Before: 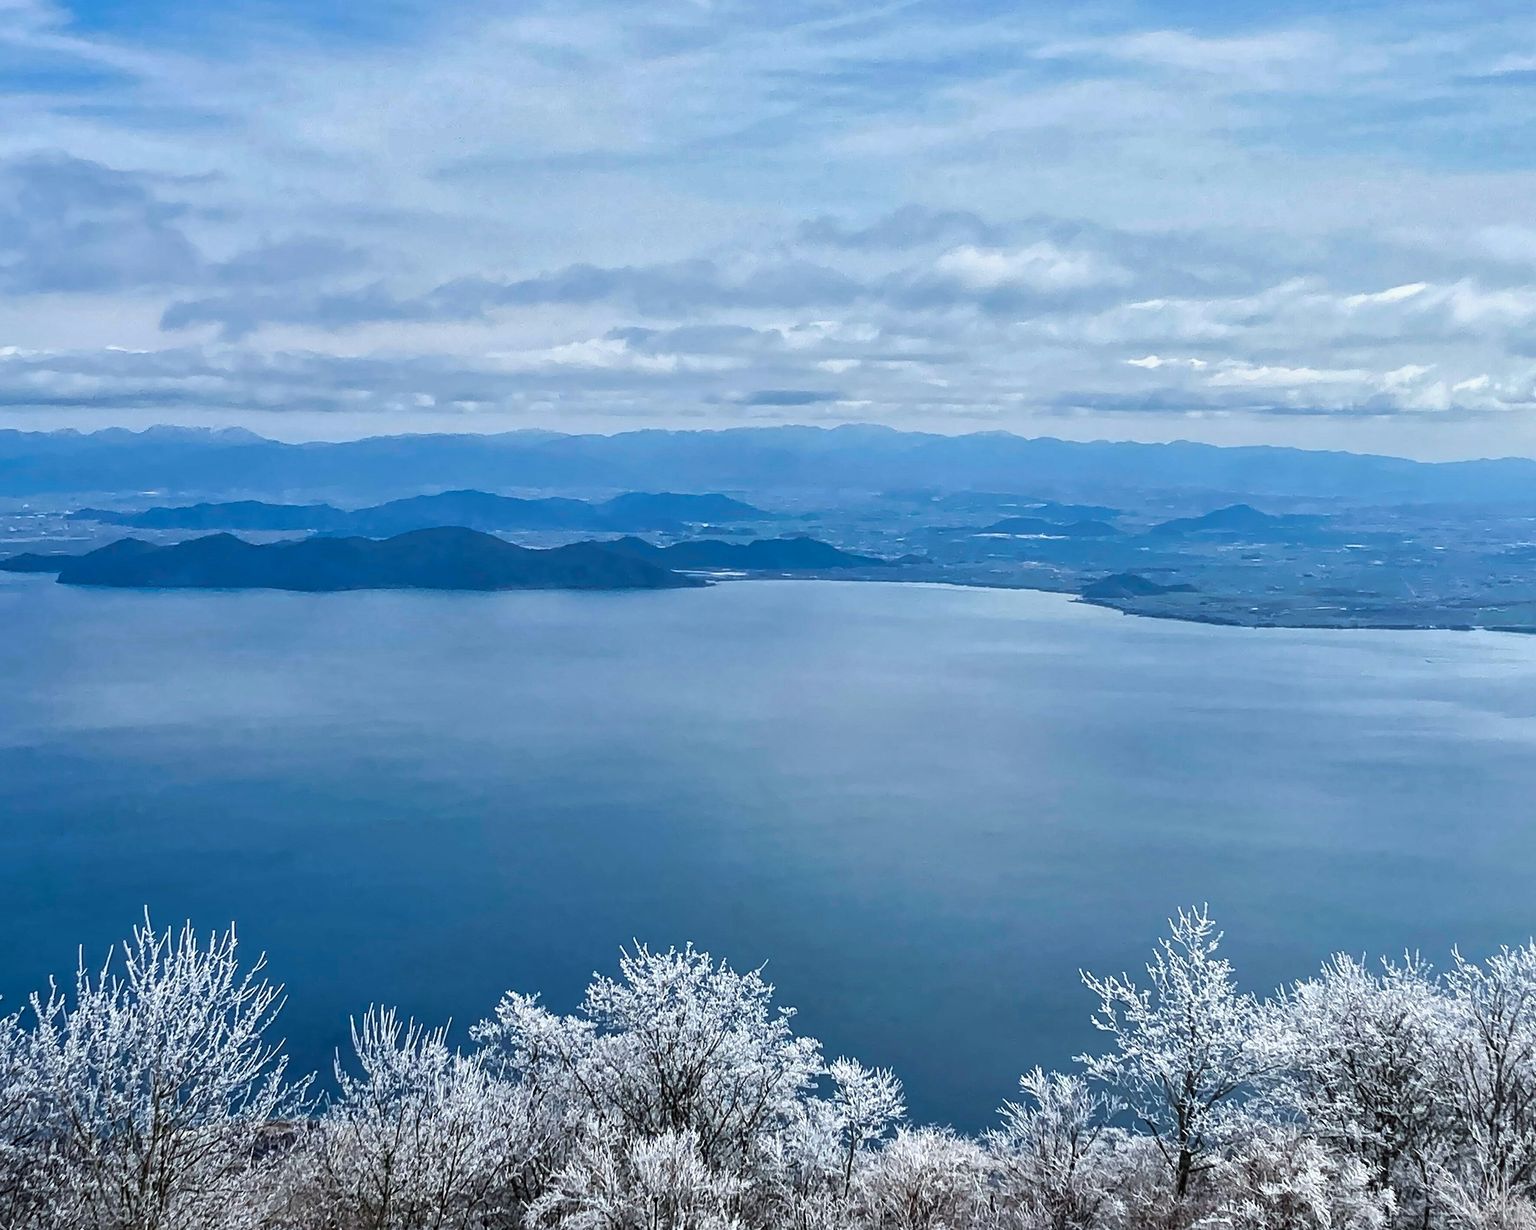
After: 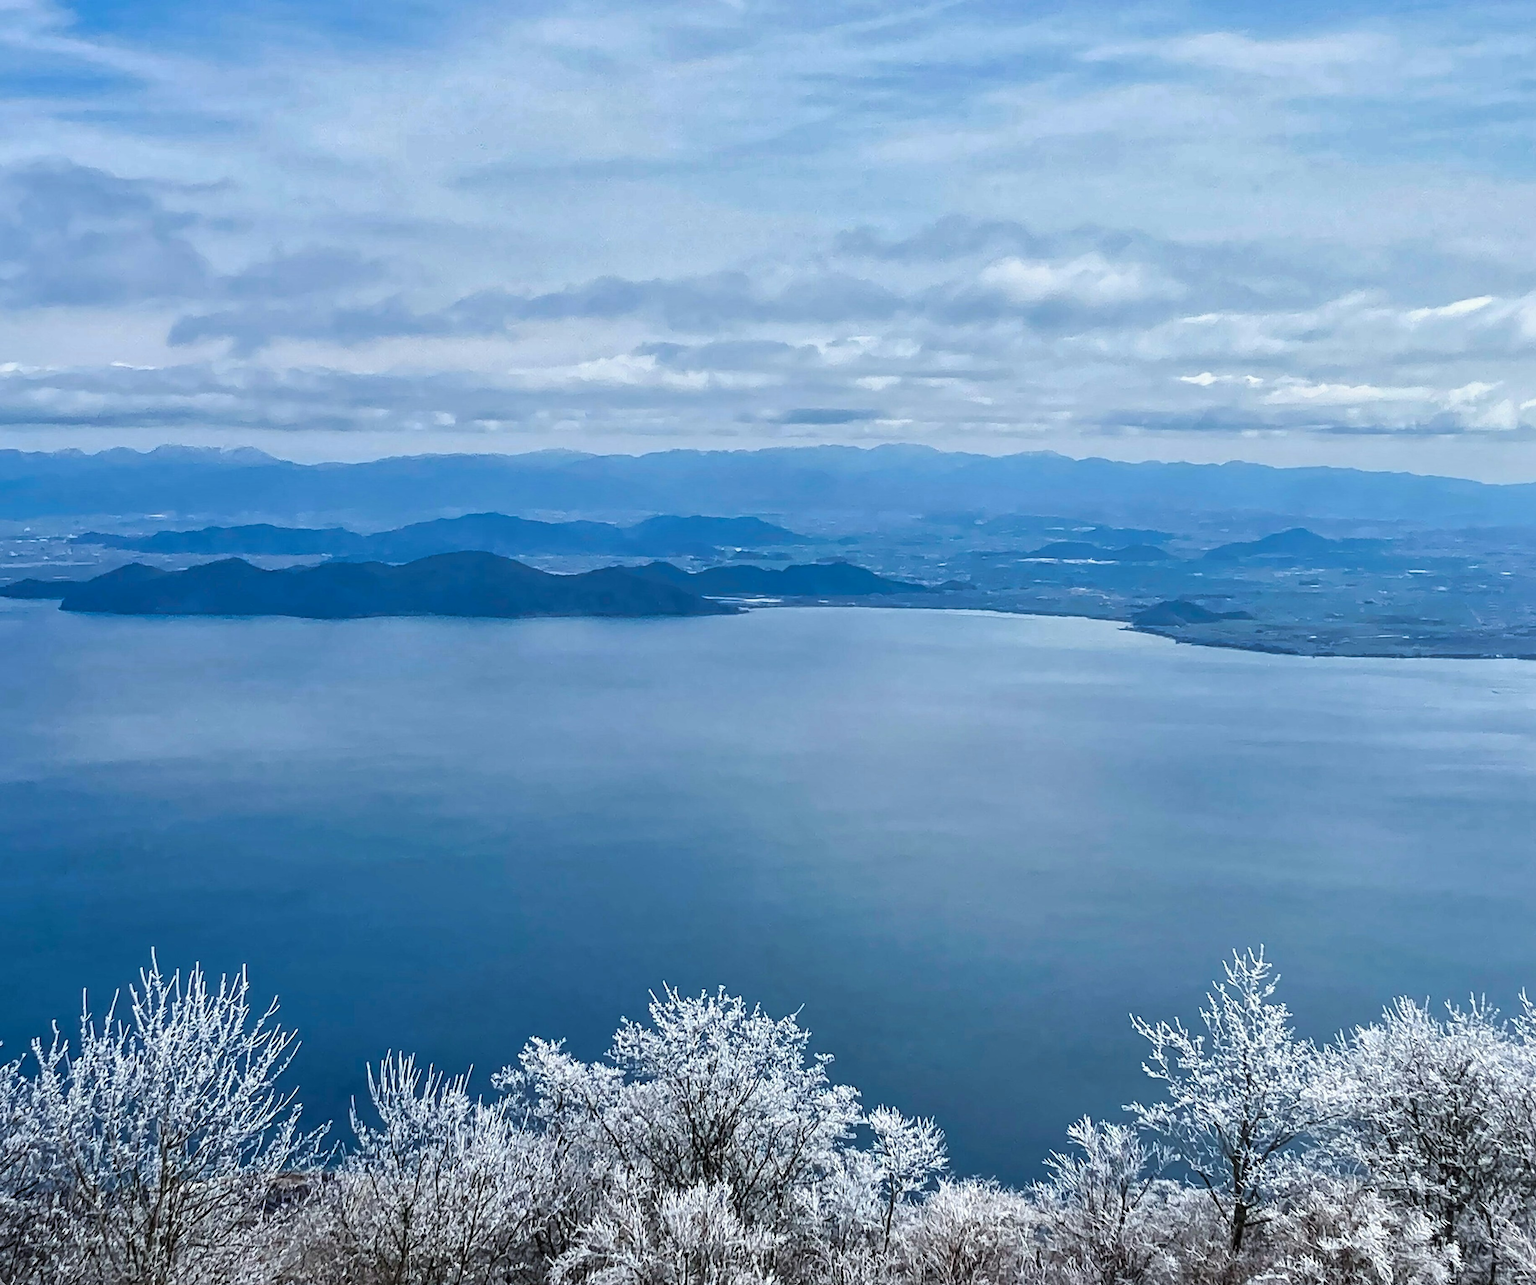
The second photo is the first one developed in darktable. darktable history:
crop: right 4.408%, bottom 0.048%
